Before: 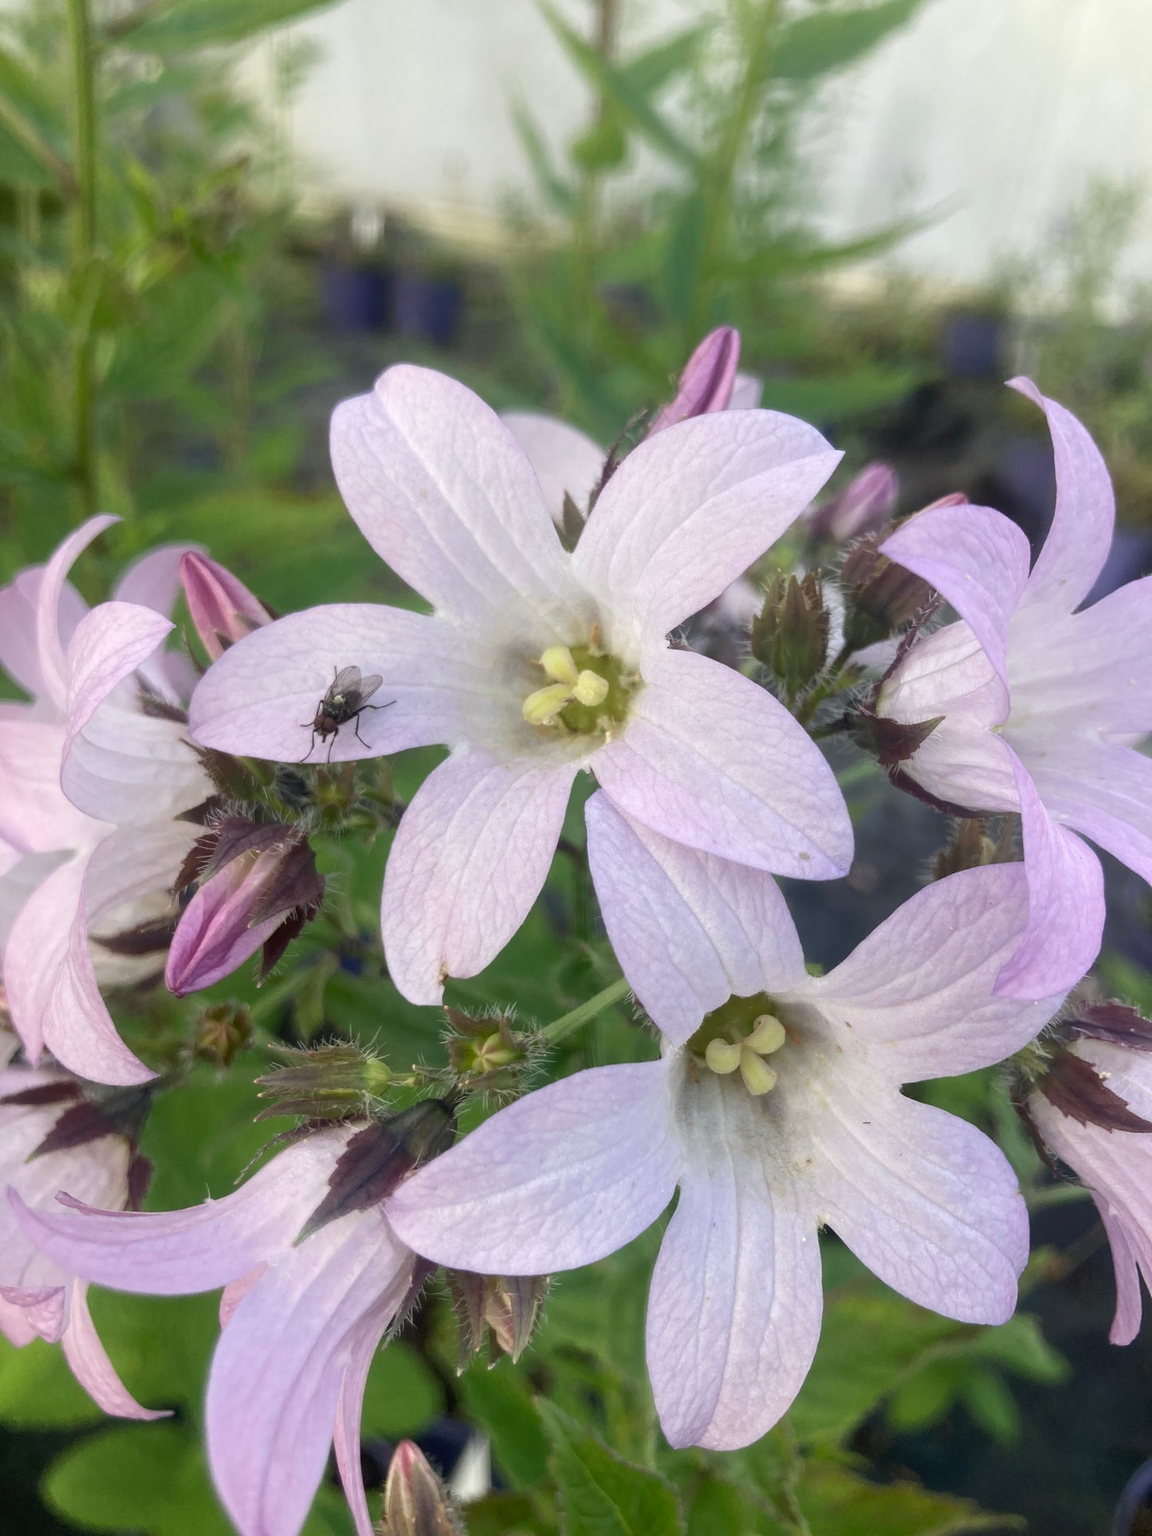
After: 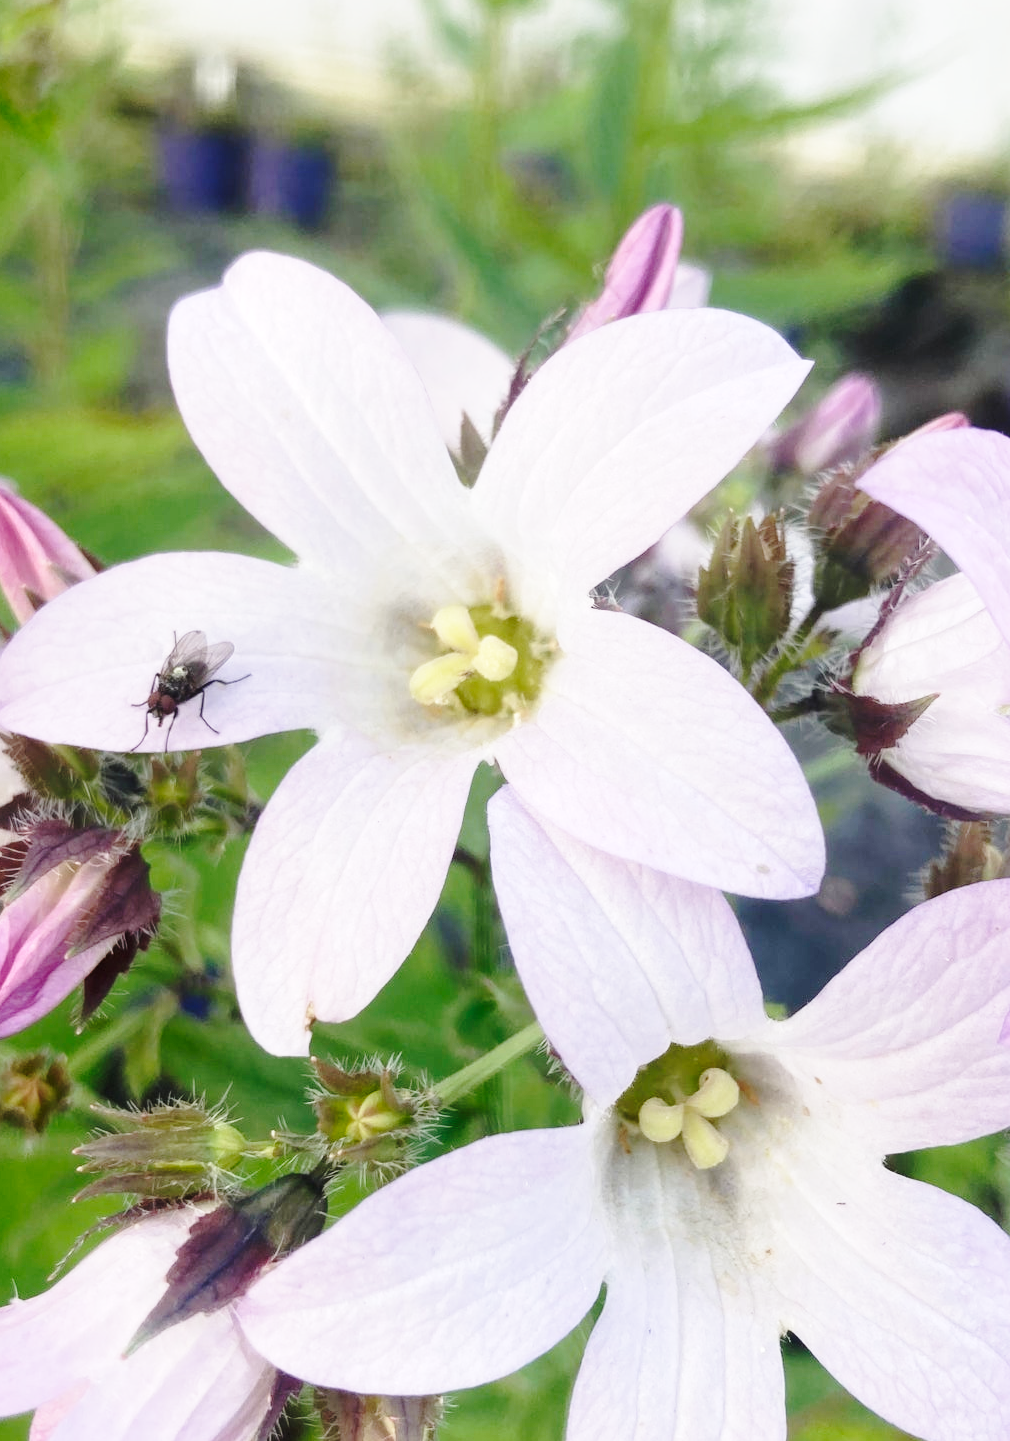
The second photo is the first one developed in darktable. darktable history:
base curve: curves: ch0 [(0, 0) (0.032, 0.037) (0.105, 0.228) (0.435, 0.76) (0.856, 0.983) (1, 1)], preserve colors none
crop and rotate: left 17.046%, top 10.659%, right 12.989%, bottom 14.553%
